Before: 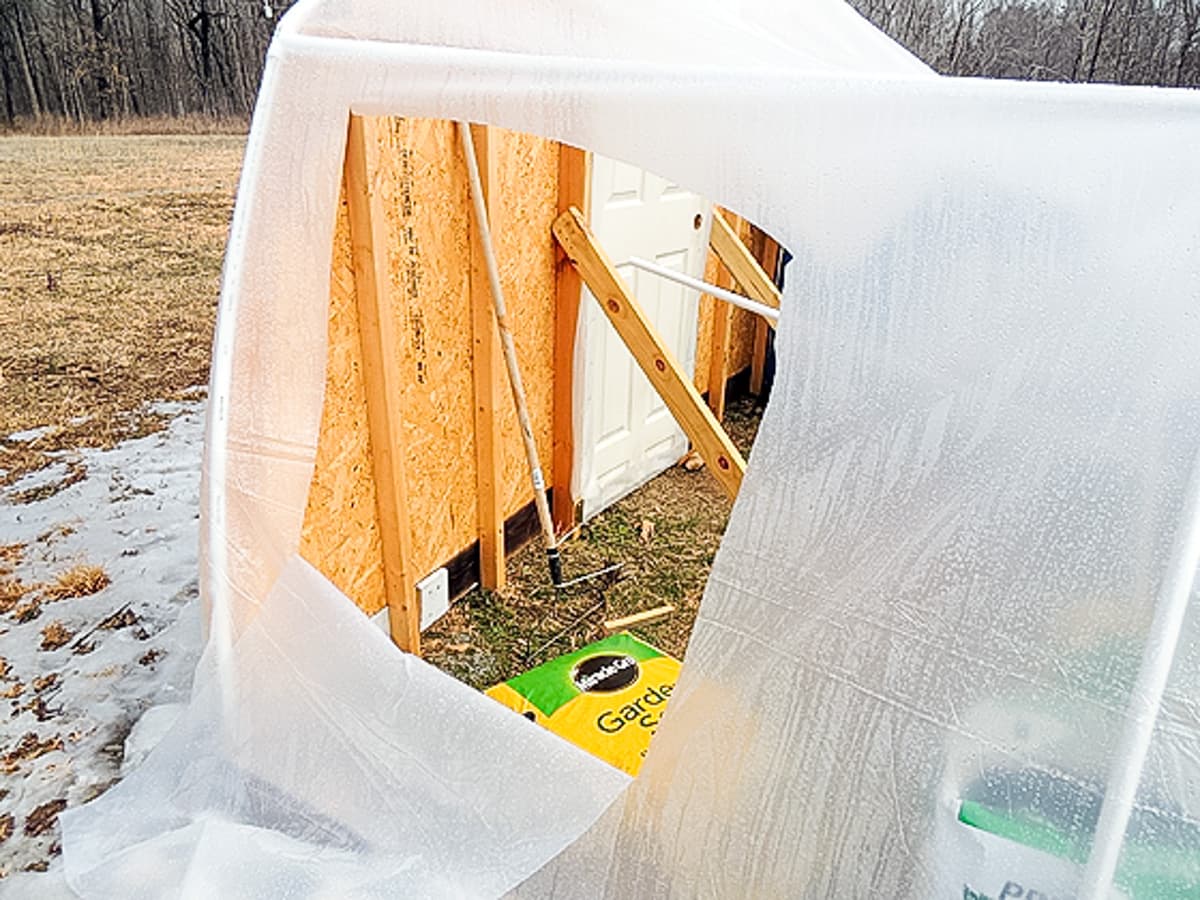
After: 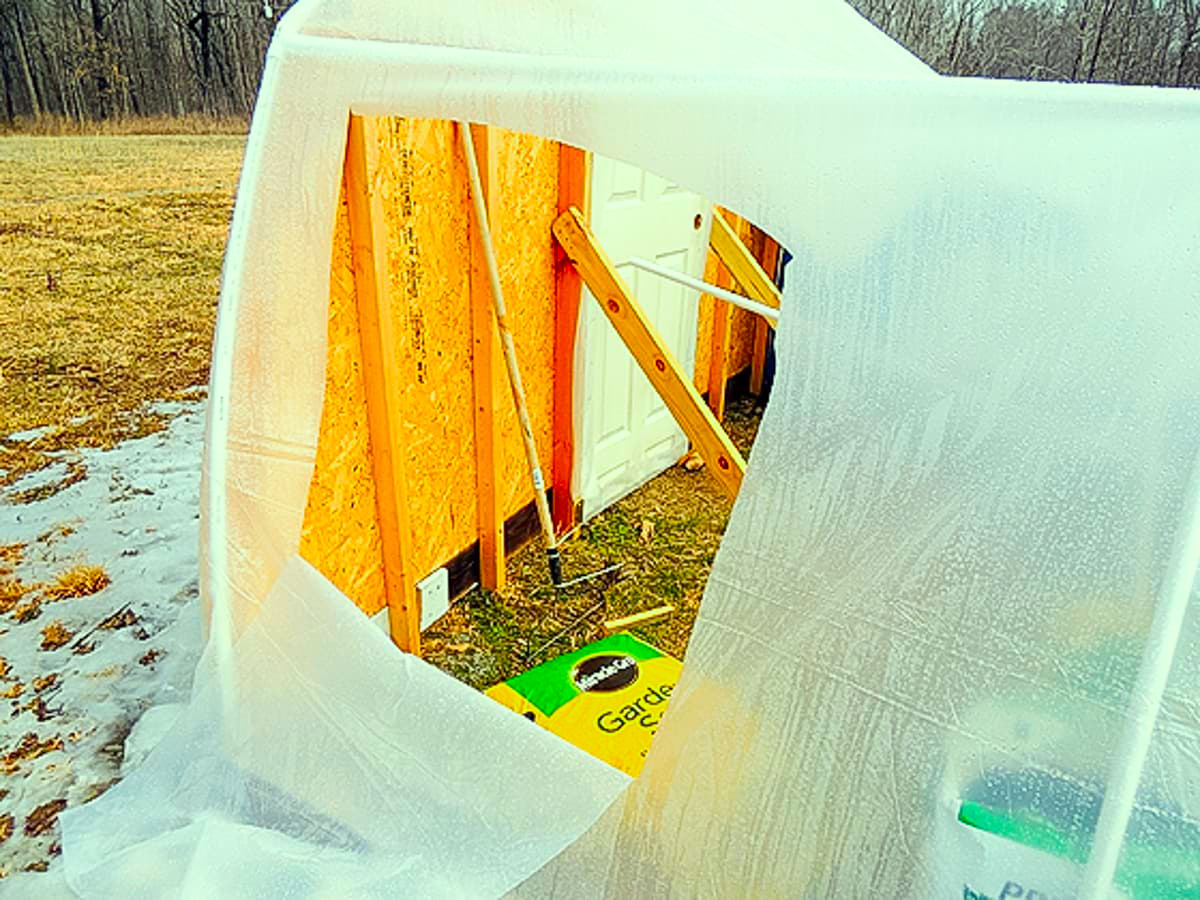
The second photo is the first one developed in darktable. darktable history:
white balance: red 1.009, blue 1.027
color correction: highlights a* -10.77, highlights b* 9.8, saturation 1.72
